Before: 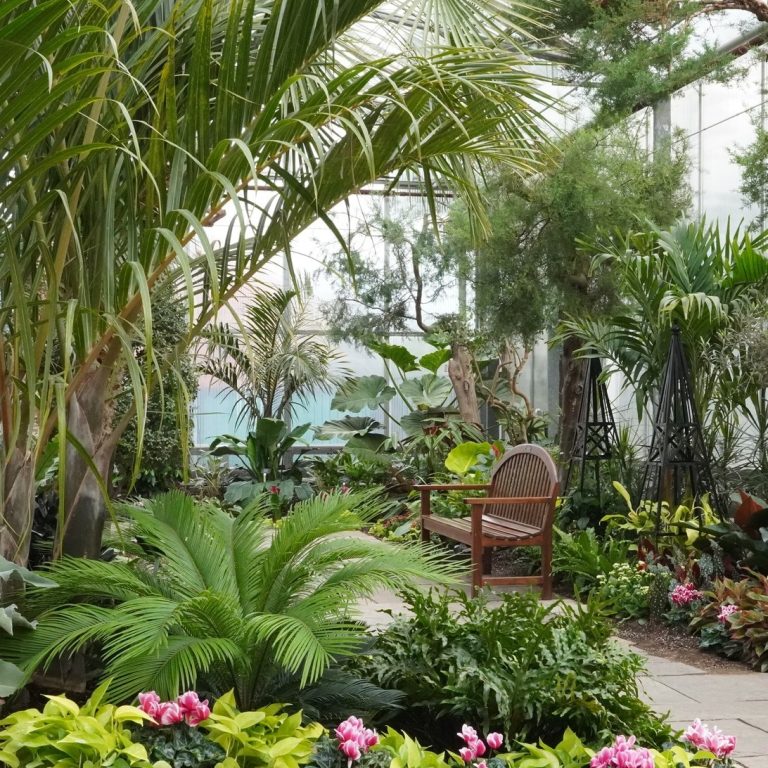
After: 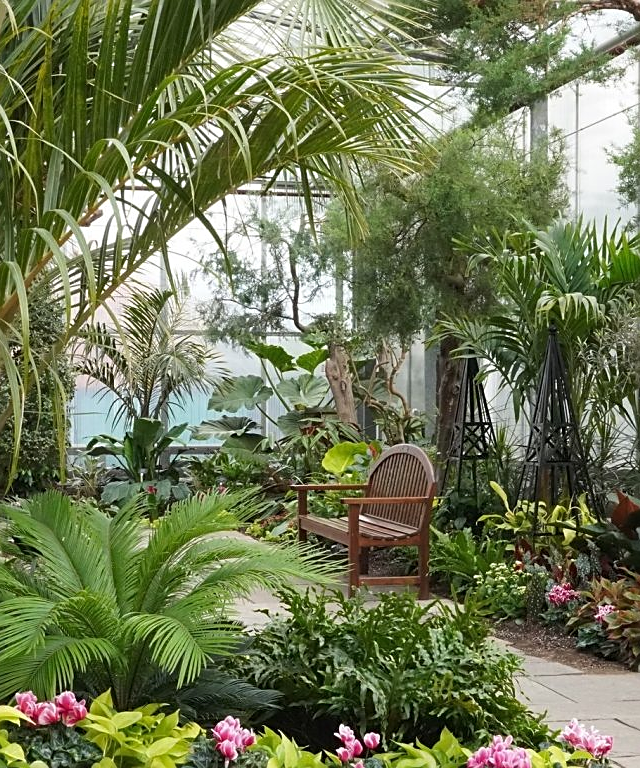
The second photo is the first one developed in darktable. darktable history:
crop: left 16.08%
sharpen: on, module defaults
